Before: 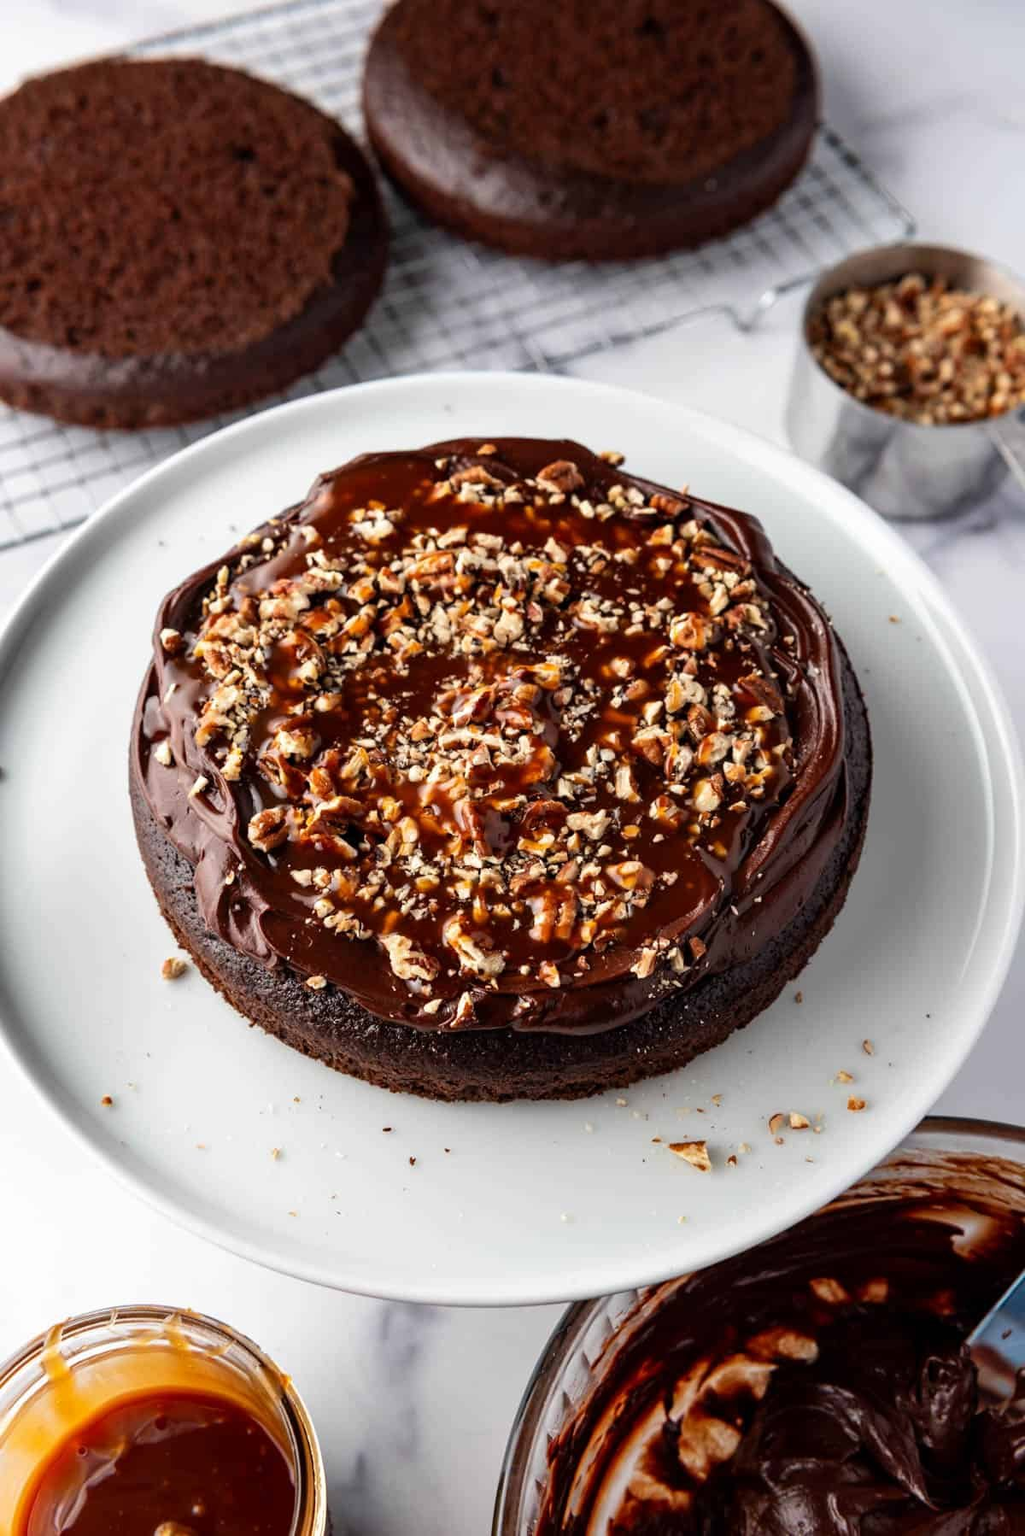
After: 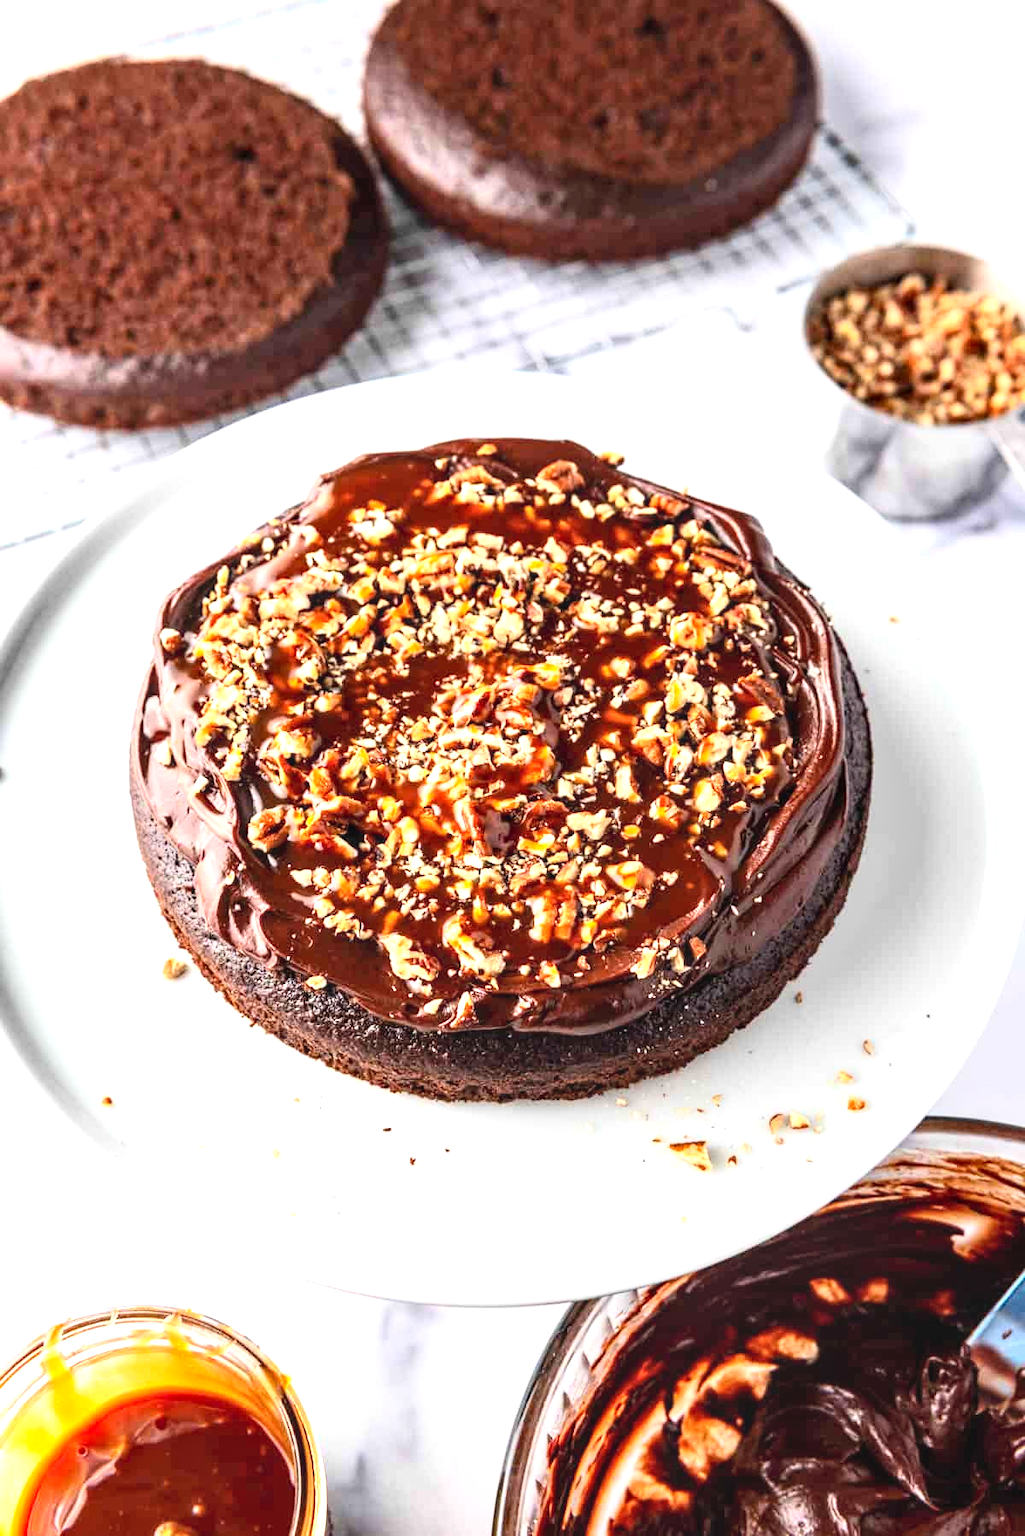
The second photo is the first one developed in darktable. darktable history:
contrast brightness saturation: contrast 0.201, brightness 0.149, saturation 0.136
exposure: black level correction 0, exposure 1.098 EV, compensate exposure bias true, compensate highlight preservation false
local contrast: on, module defaults
levels: levels [0, 0.492, 0.984]
